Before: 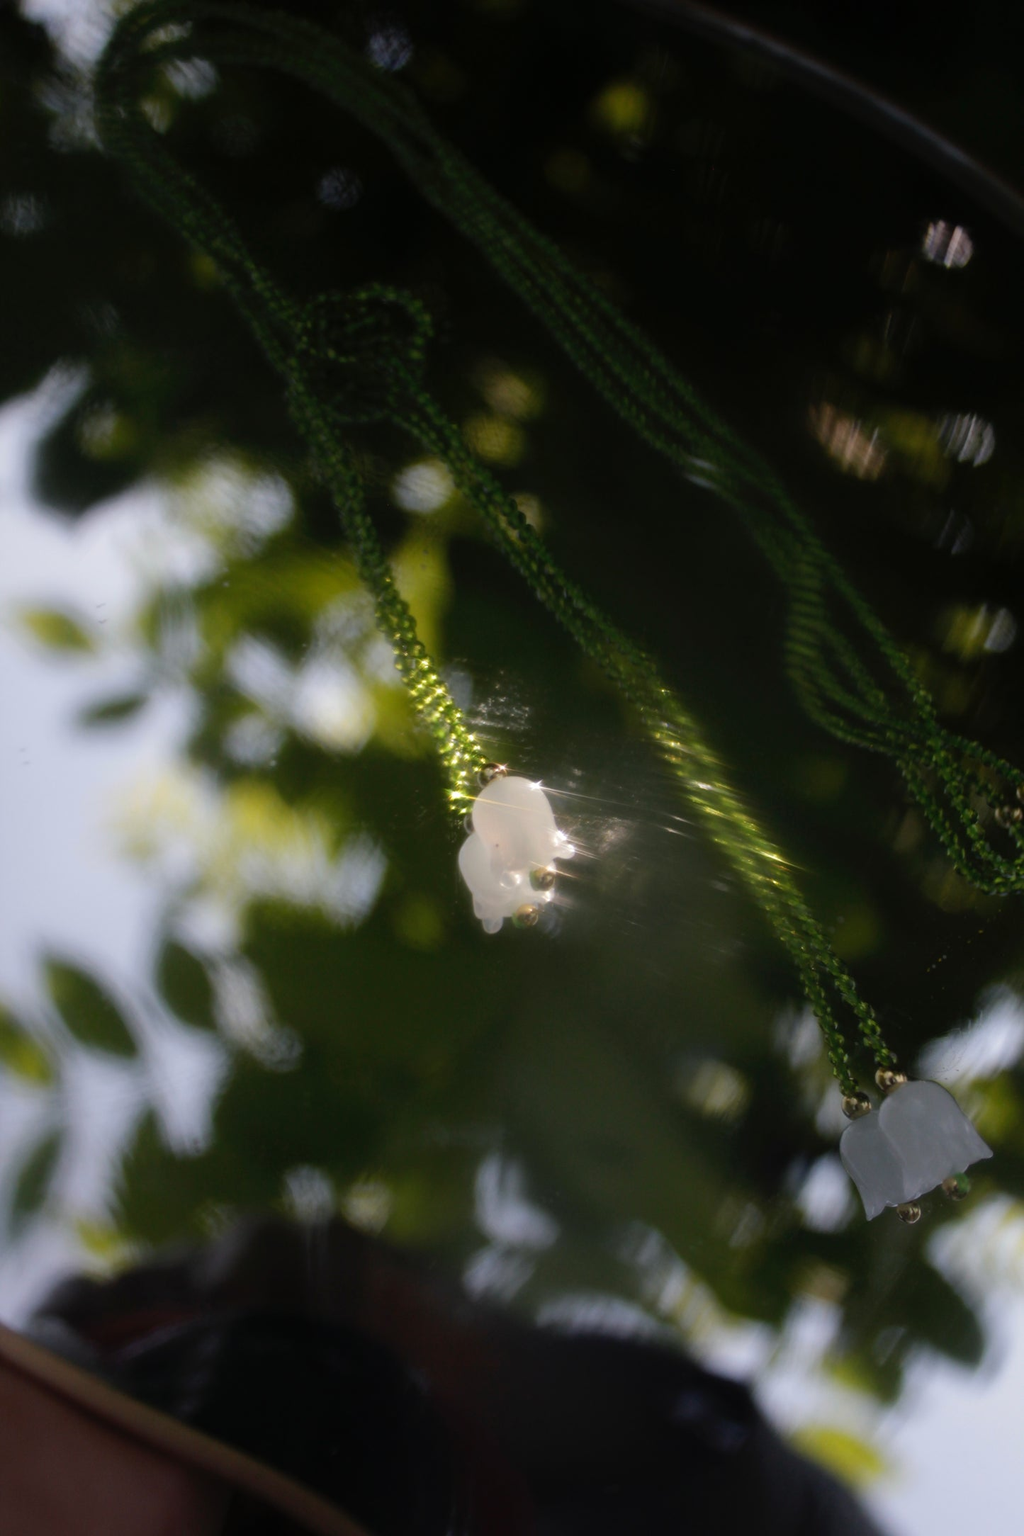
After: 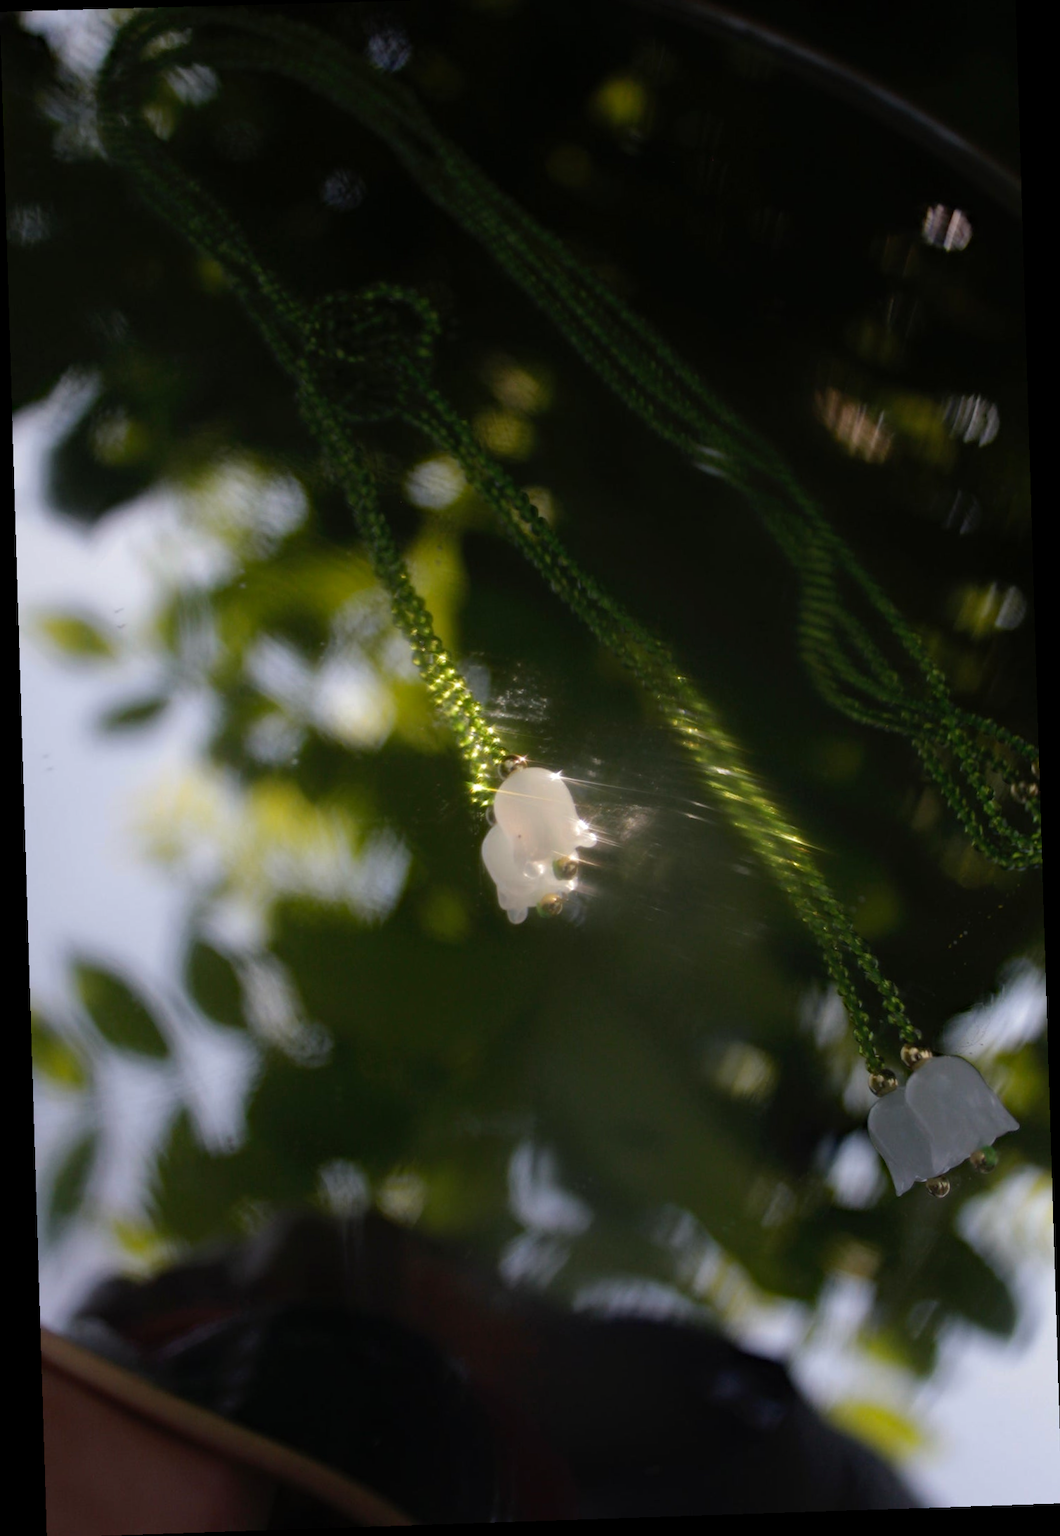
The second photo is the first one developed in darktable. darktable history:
haze removal: compatibility mode true, adaptive false
rotate and perspective: rotation -1.77°, lens shift (horizontal) 0.004, automatic cropping off
crop: top 1.049%, right 0.001%
